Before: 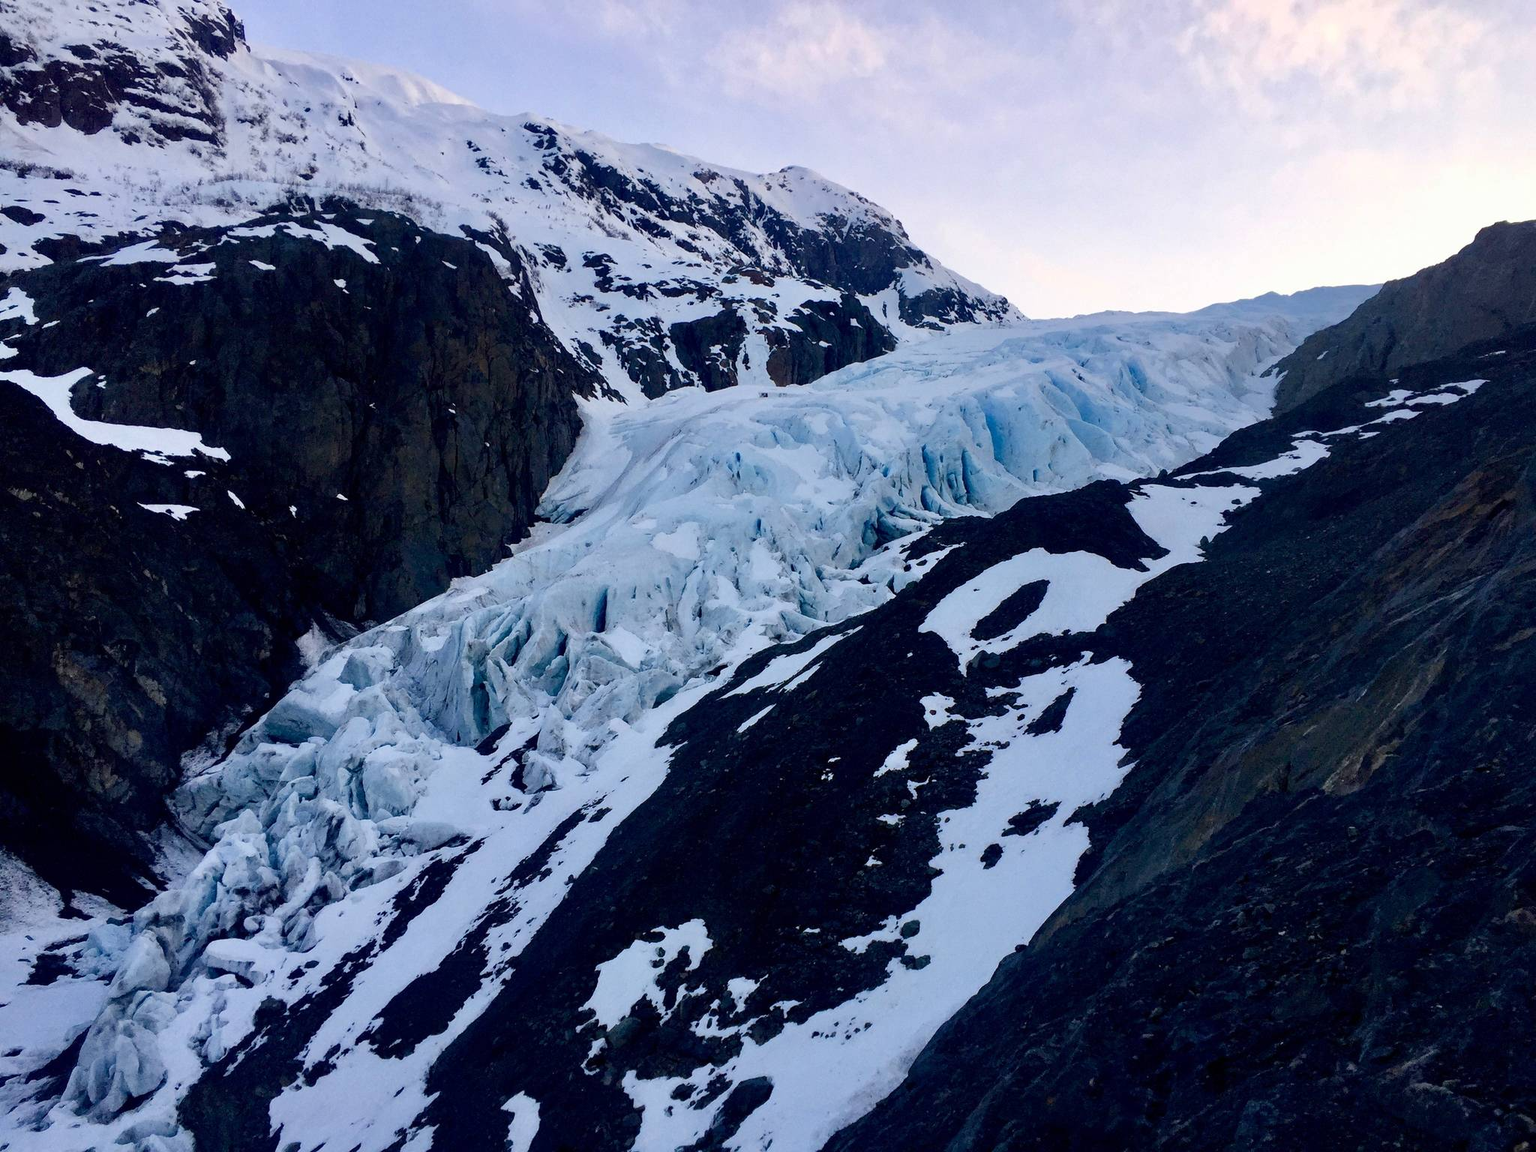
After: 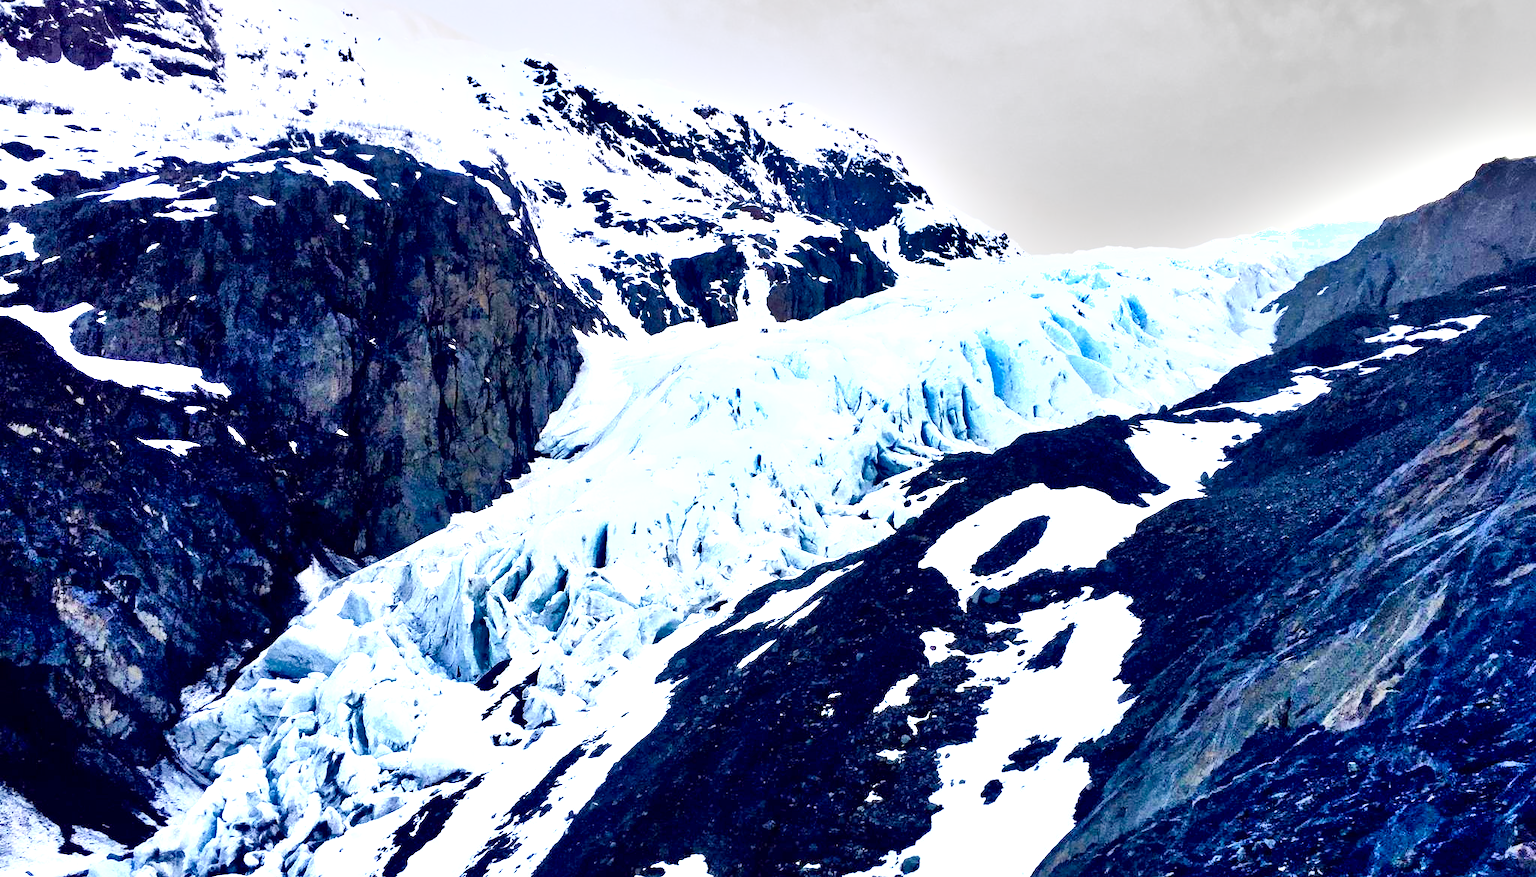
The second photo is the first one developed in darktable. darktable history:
color balance rgb: perceptual saturation grading › global saturation 20%, perceptual saturation grading › highlights -50.107%, perceptual saturation grading › shadows 30.685%, global vibrance 5.553%
shadows and highlights: soften with gaussian
crop: top 5.602%, bottom 18.181%
local contrast: mode bilateral grid, contrast 26, coarseness 61, detail 152%, midtone range 0.2
tone curve: curves: ch0 [(0, 0) (0.004, 0.001) (0.133, 0.112) (0.325, 0.362) (0.832, 0.893) (1, 1)], color space Lab, independent channels, preserve colors none
exposure: black level correction 0, exposure 1.886 EV, compensate exposure bias true, compensate highlight preservation false
